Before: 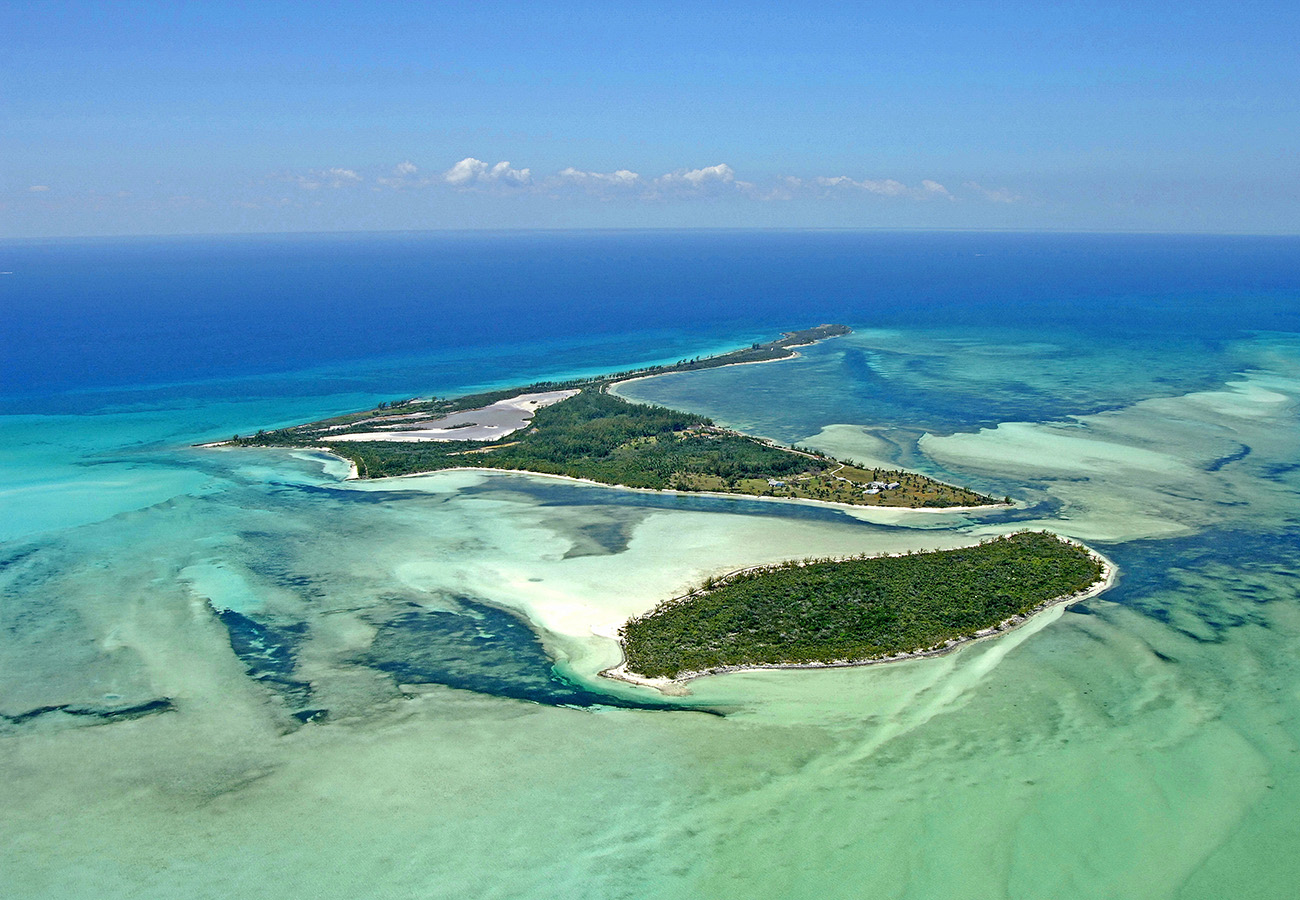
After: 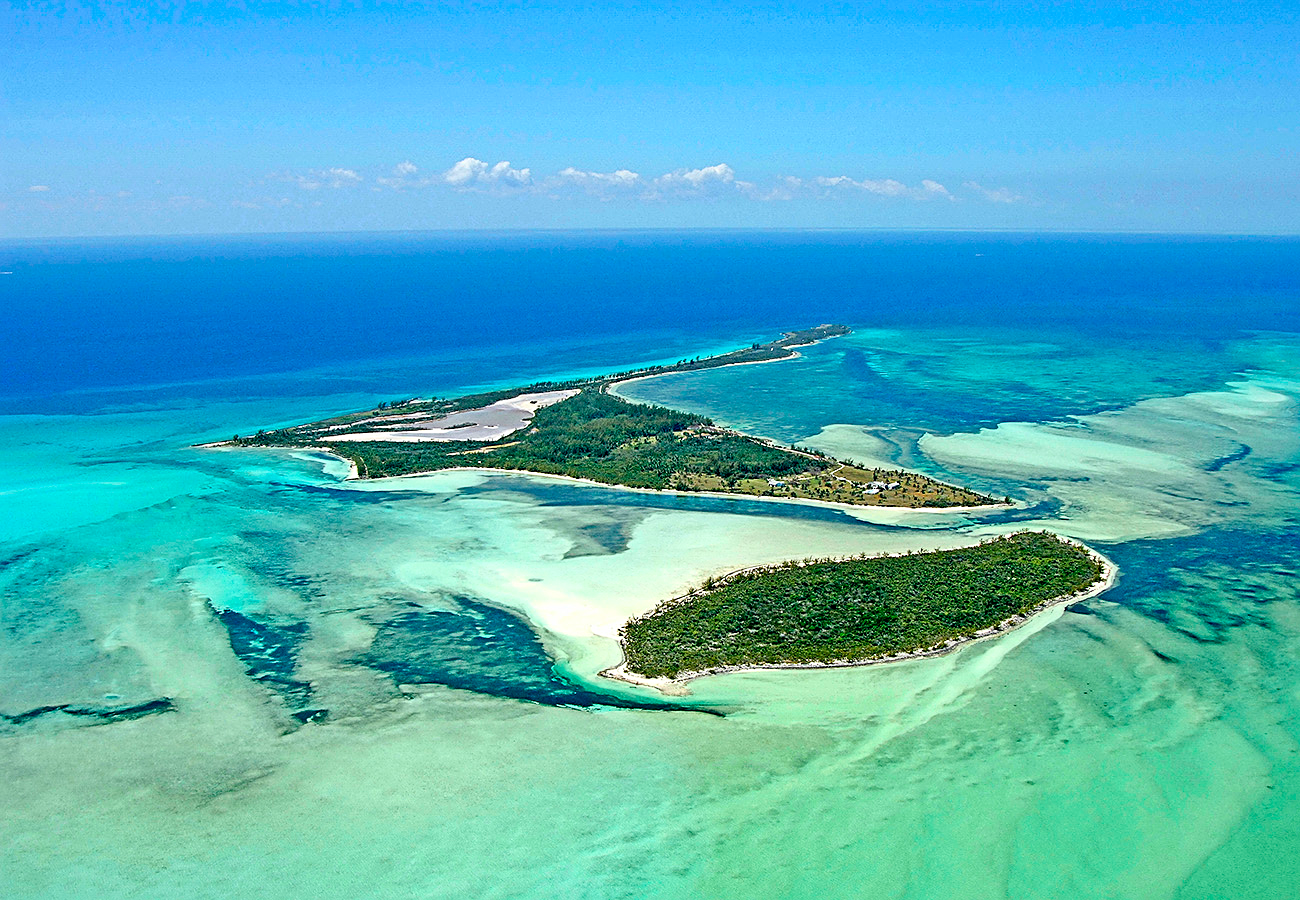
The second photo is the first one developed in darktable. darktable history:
sharpen: on, module defaults
base curve: curves: ch0 [(0, 0) (0.666, 0.806) (1, 1)]
